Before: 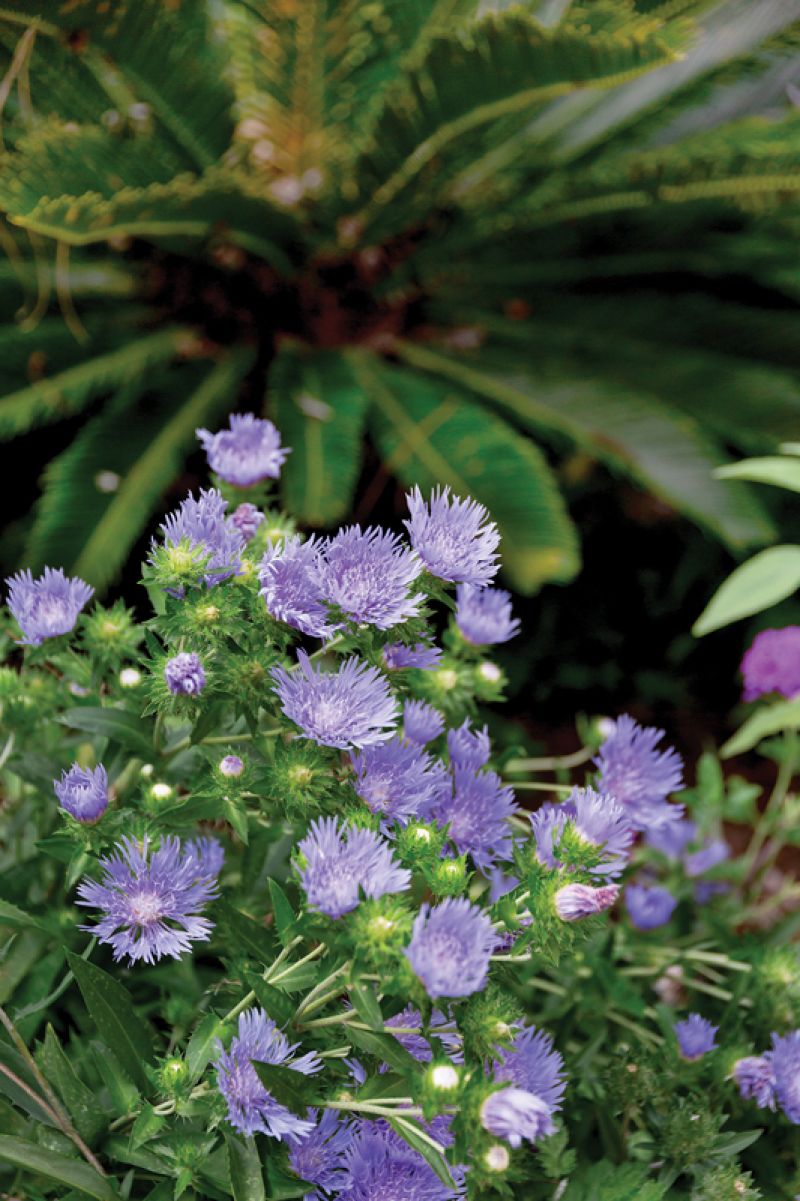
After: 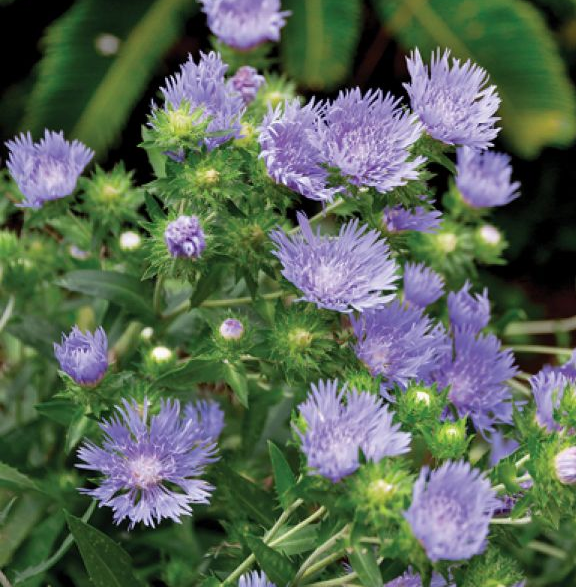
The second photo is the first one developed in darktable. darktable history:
crop: top 36.438%, right 27.919%, bottom 14.608%
